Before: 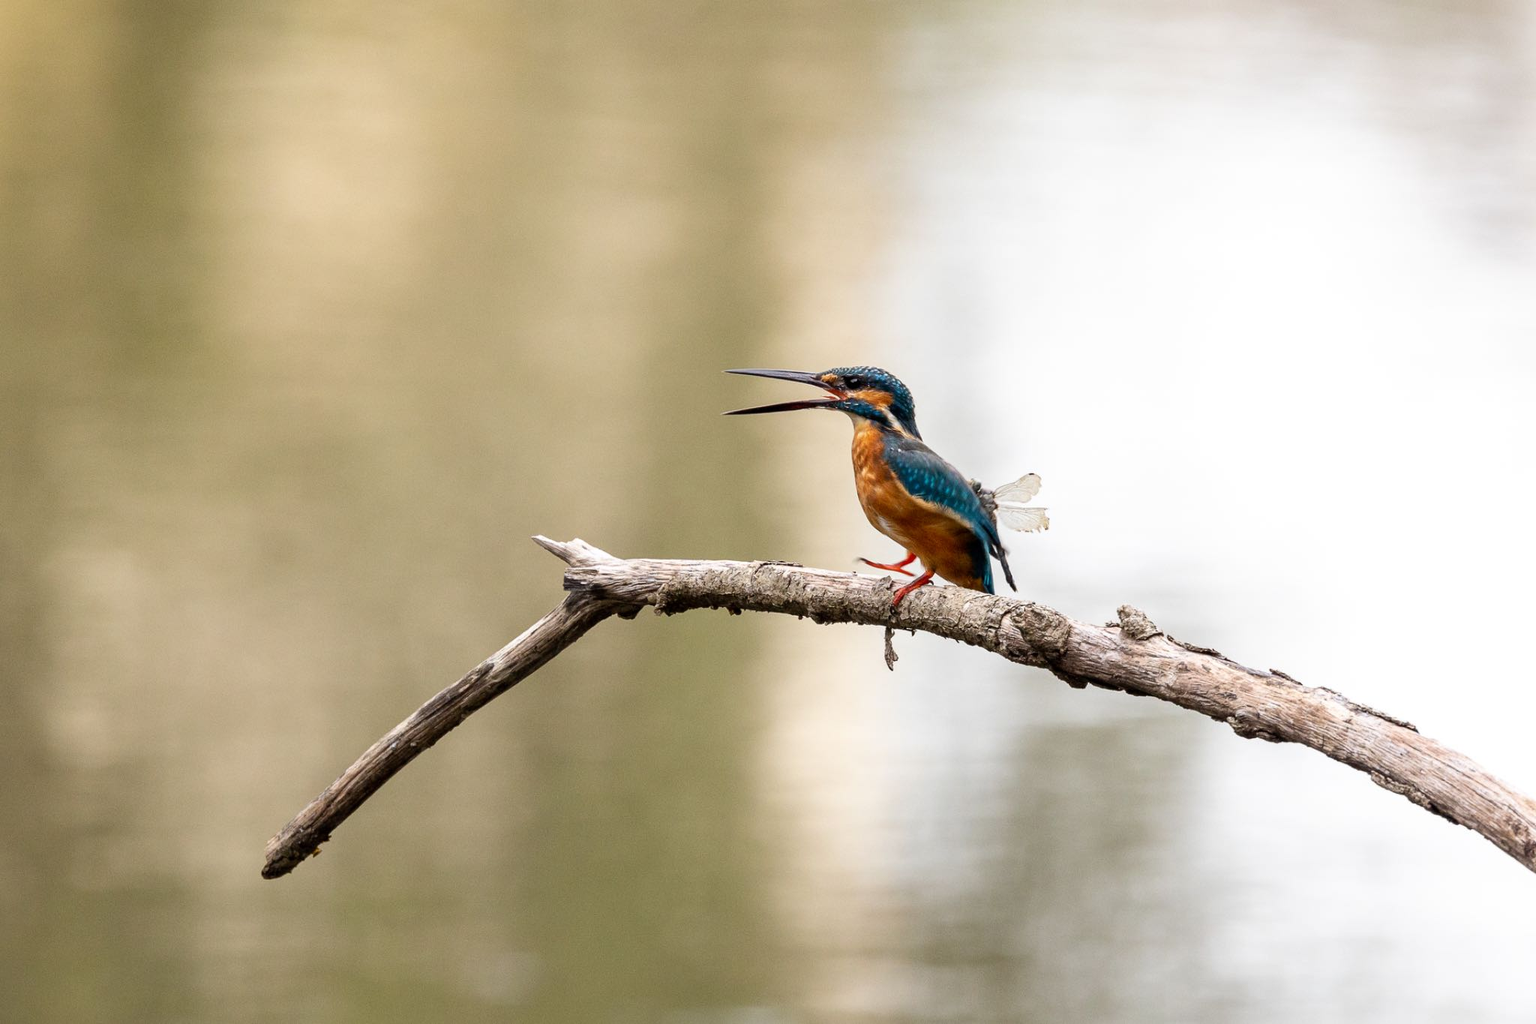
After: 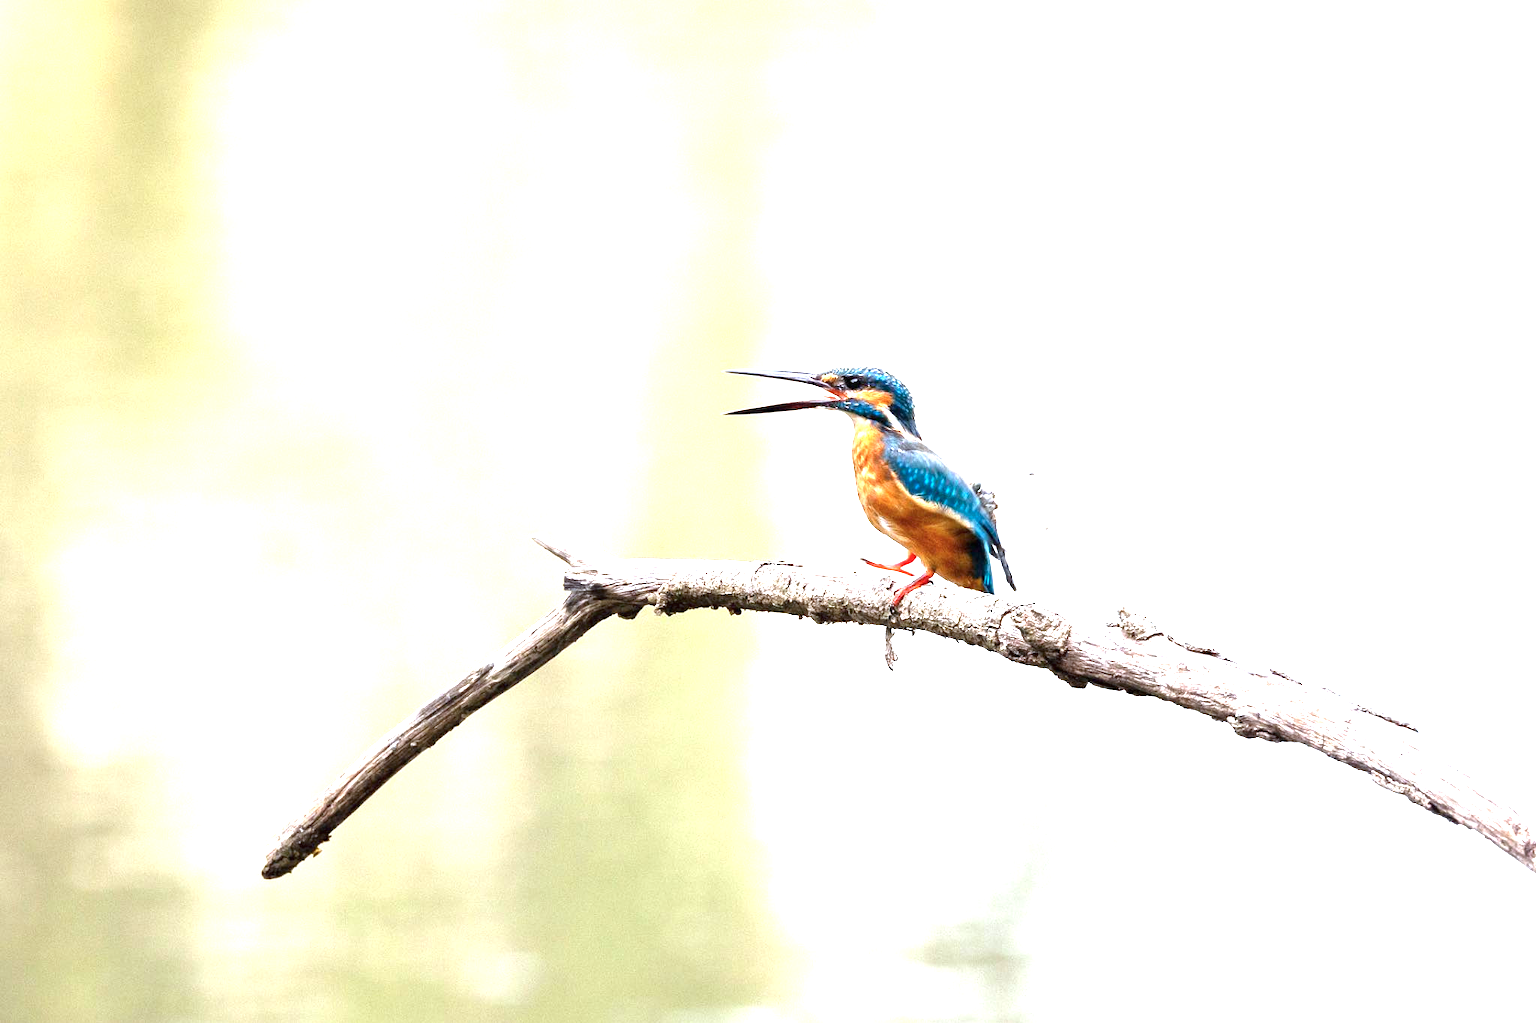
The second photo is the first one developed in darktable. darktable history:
color calibration: x 0.37, y 0.382, temperature 4313.32 K
exposure: black level correction 0, exposure 1.9 EV, compensate highlight preservation false
